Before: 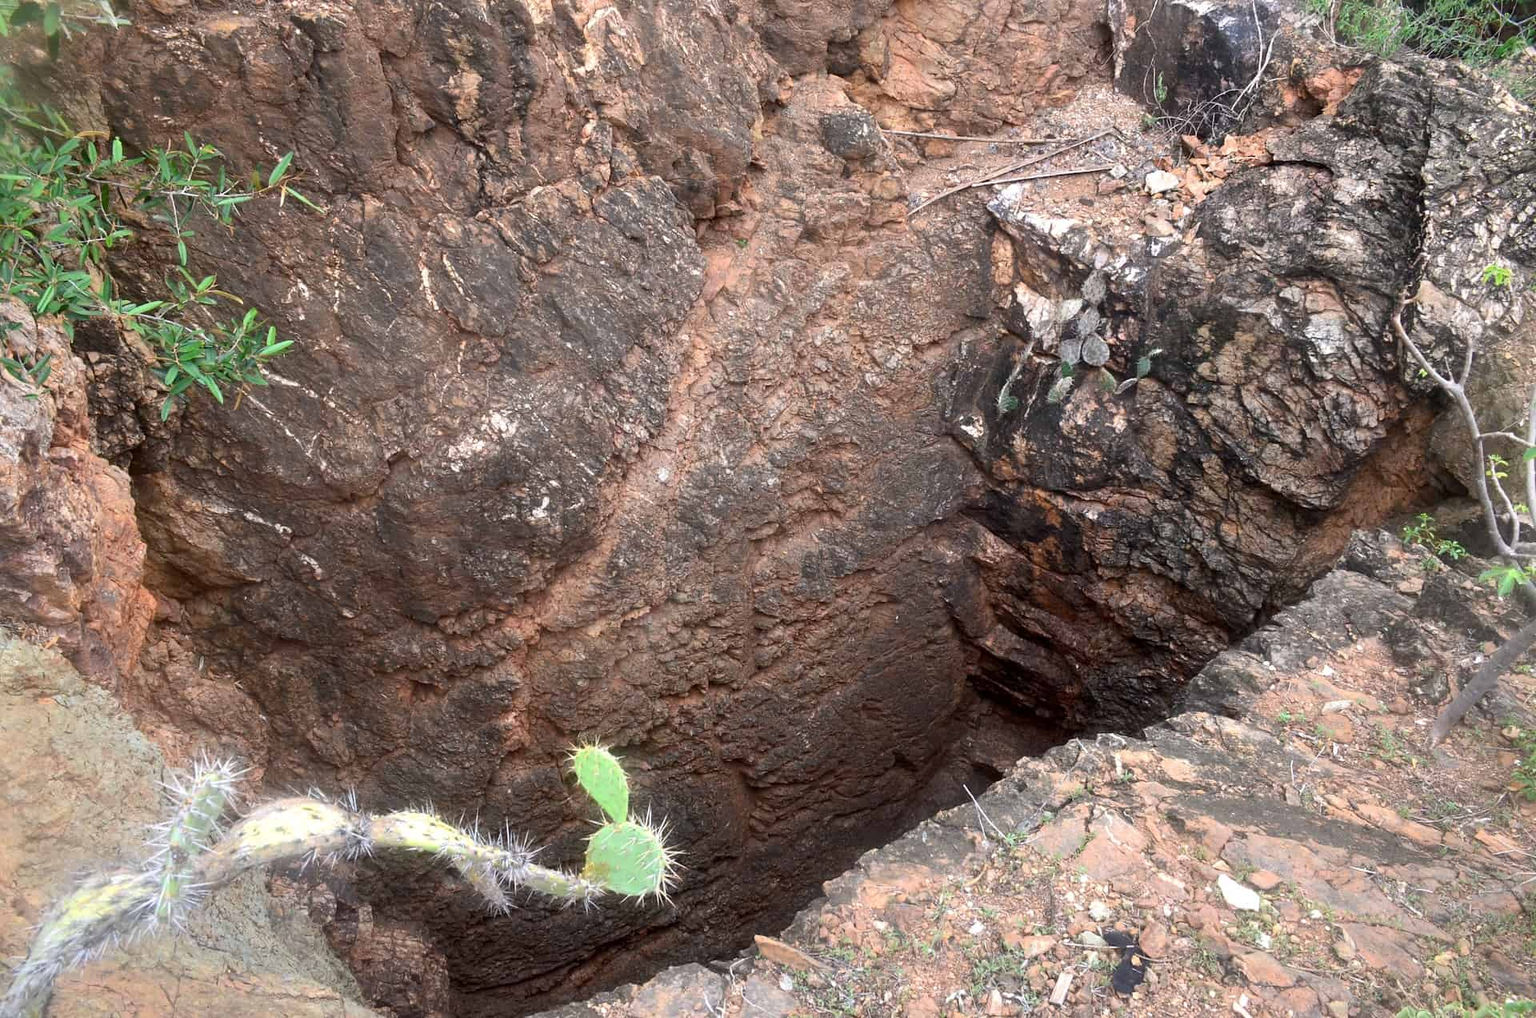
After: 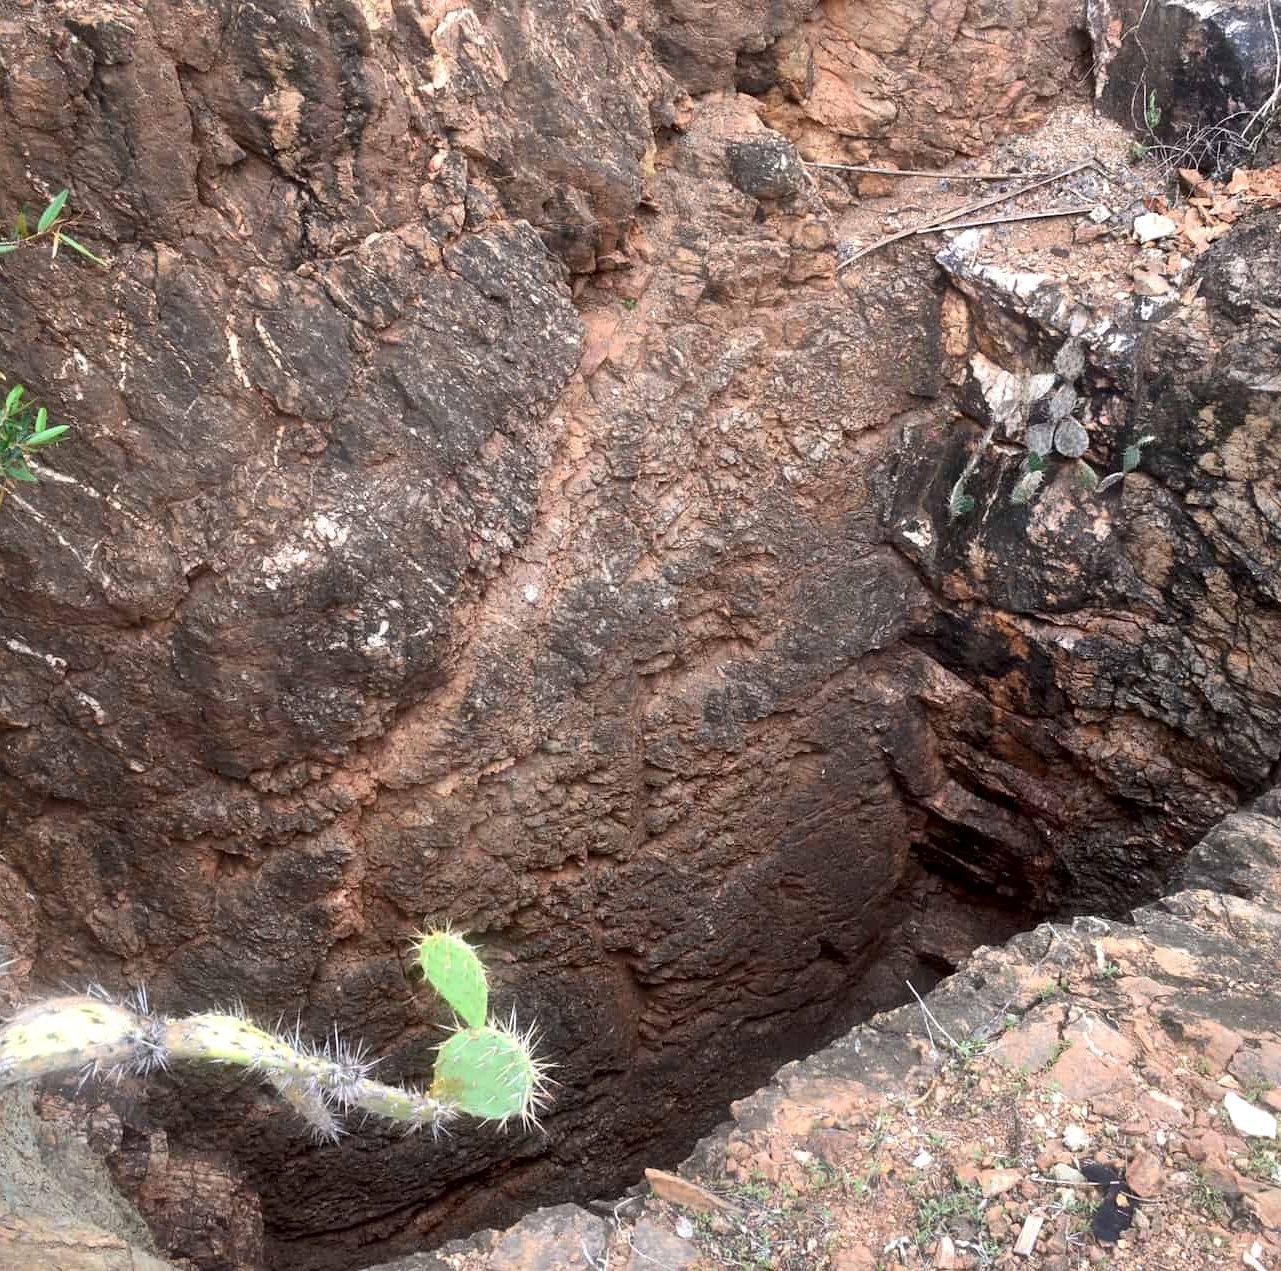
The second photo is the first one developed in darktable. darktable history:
shadows and highlights: radius 126.7, shadows 30.53, highlights -30.82, low approximation 0.01, soften with gaussian
crop and rotate: left 15.55%, right 17.731%
local contrast: mode bilateral grid, contrast 24, coarseness 49, detail 122%, midtone range 0.2
